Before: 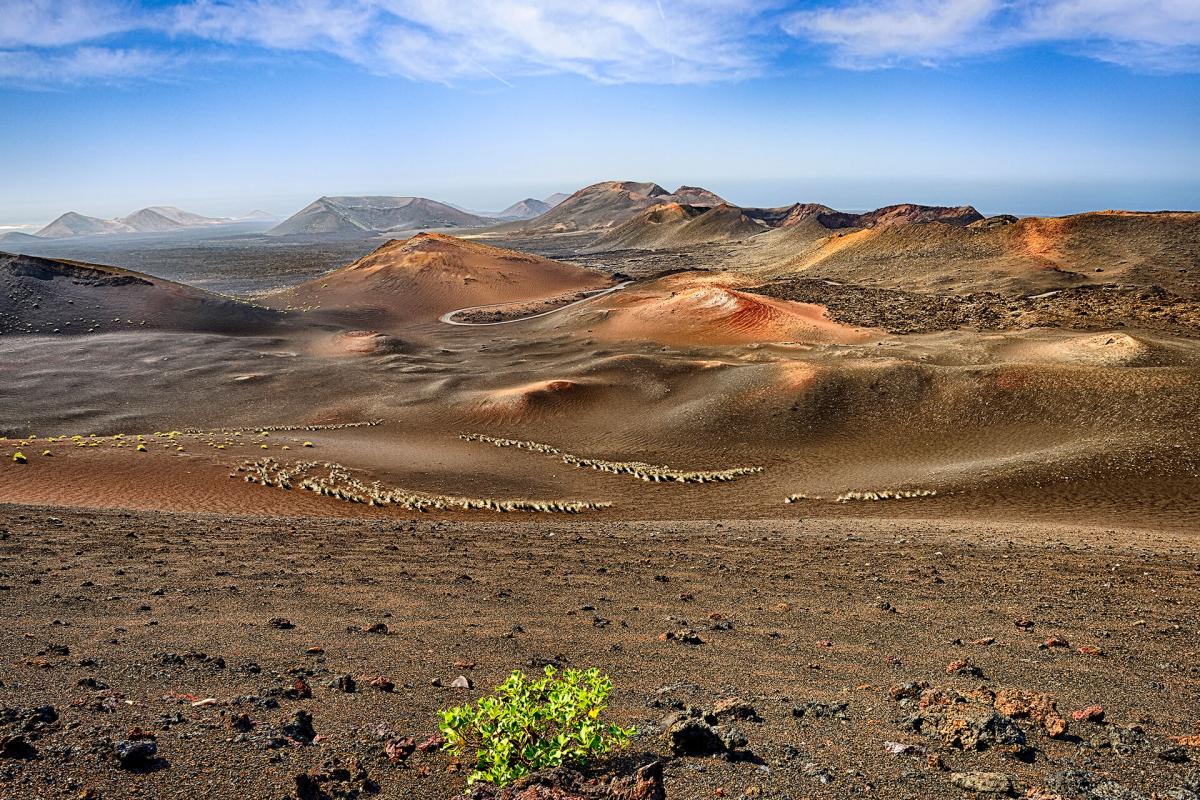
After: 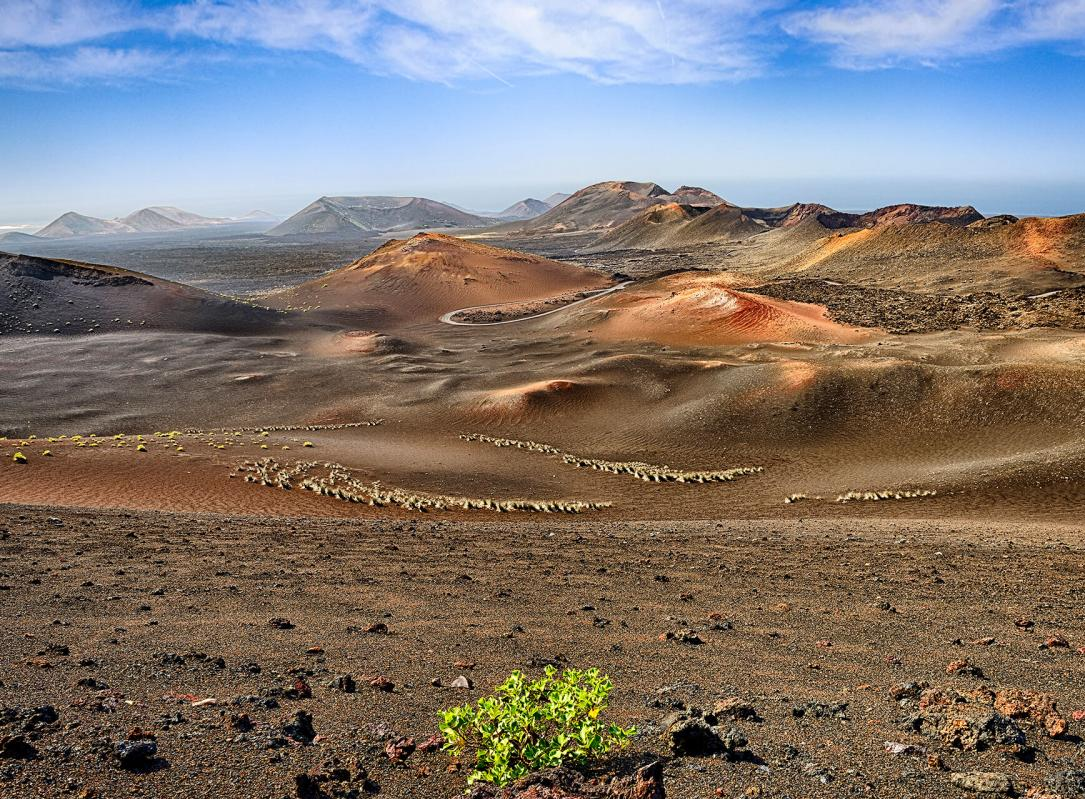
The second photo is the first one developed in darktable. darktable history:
crop: right 9.501%, bottom 0.021%
